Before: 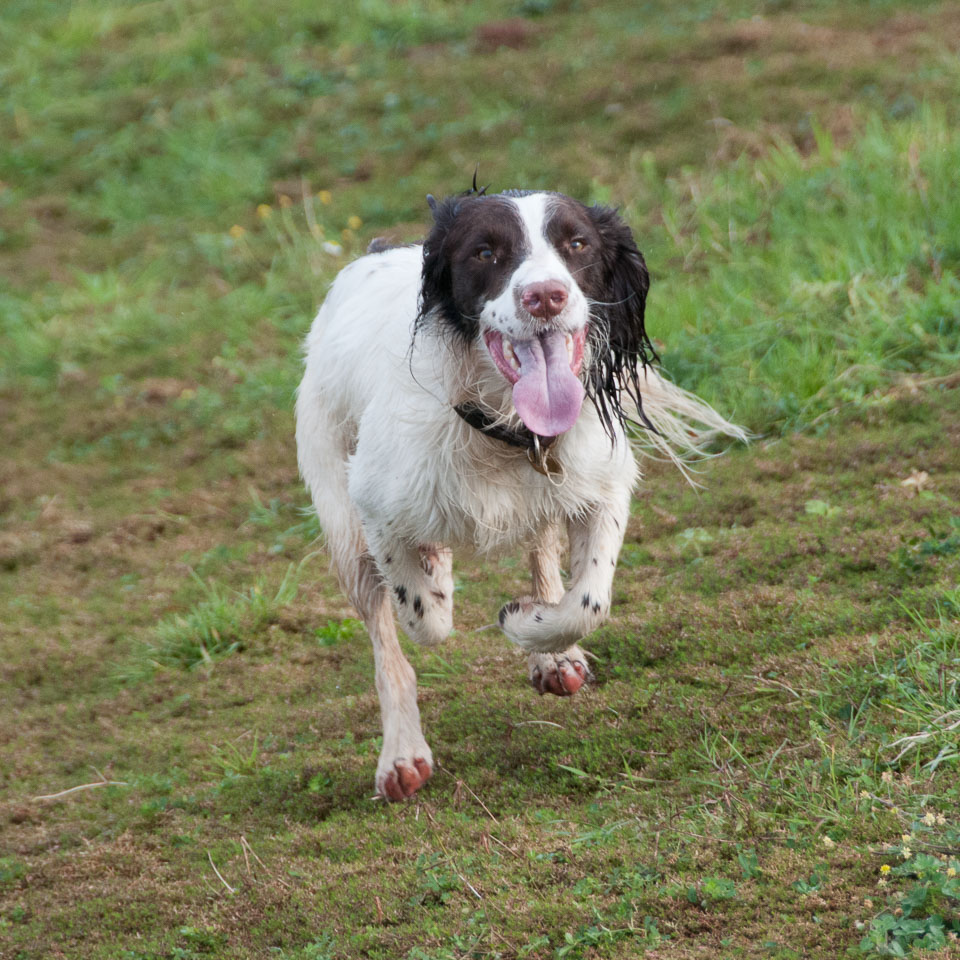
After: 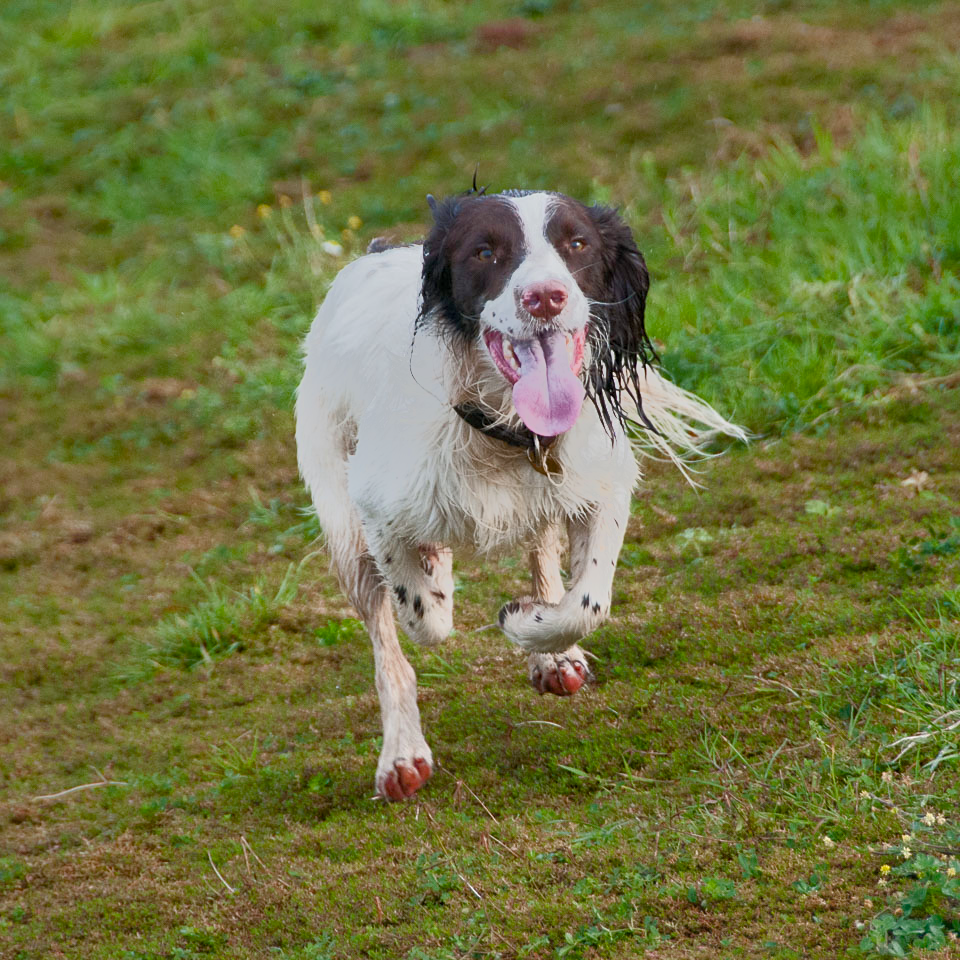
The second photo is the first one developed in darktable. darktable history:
color balance rgb: shadows lift › chroma 0.967%, shadows lift › hue 111.11°, perceptual saturation grading › global saturation 0.025%, perceptual saturation grading › mid-tones 6.344%, perceptual saturation grading › shadows 71.768%
sharpen: amount 0.2
tone equalizer: -7 EV -0.636 EV, -6 EV 0.983 EV, -5 EV -0.447 EV, -4 EV 0.445 EV, -3 EV 0.432 EV, -2 EV 0.147 EV, -1 EV -0.172 EV, +0 EV -0.378 EV, smoothing diameter 24.78%, edges refinement/feathering 13.53, preserve details guided filter
